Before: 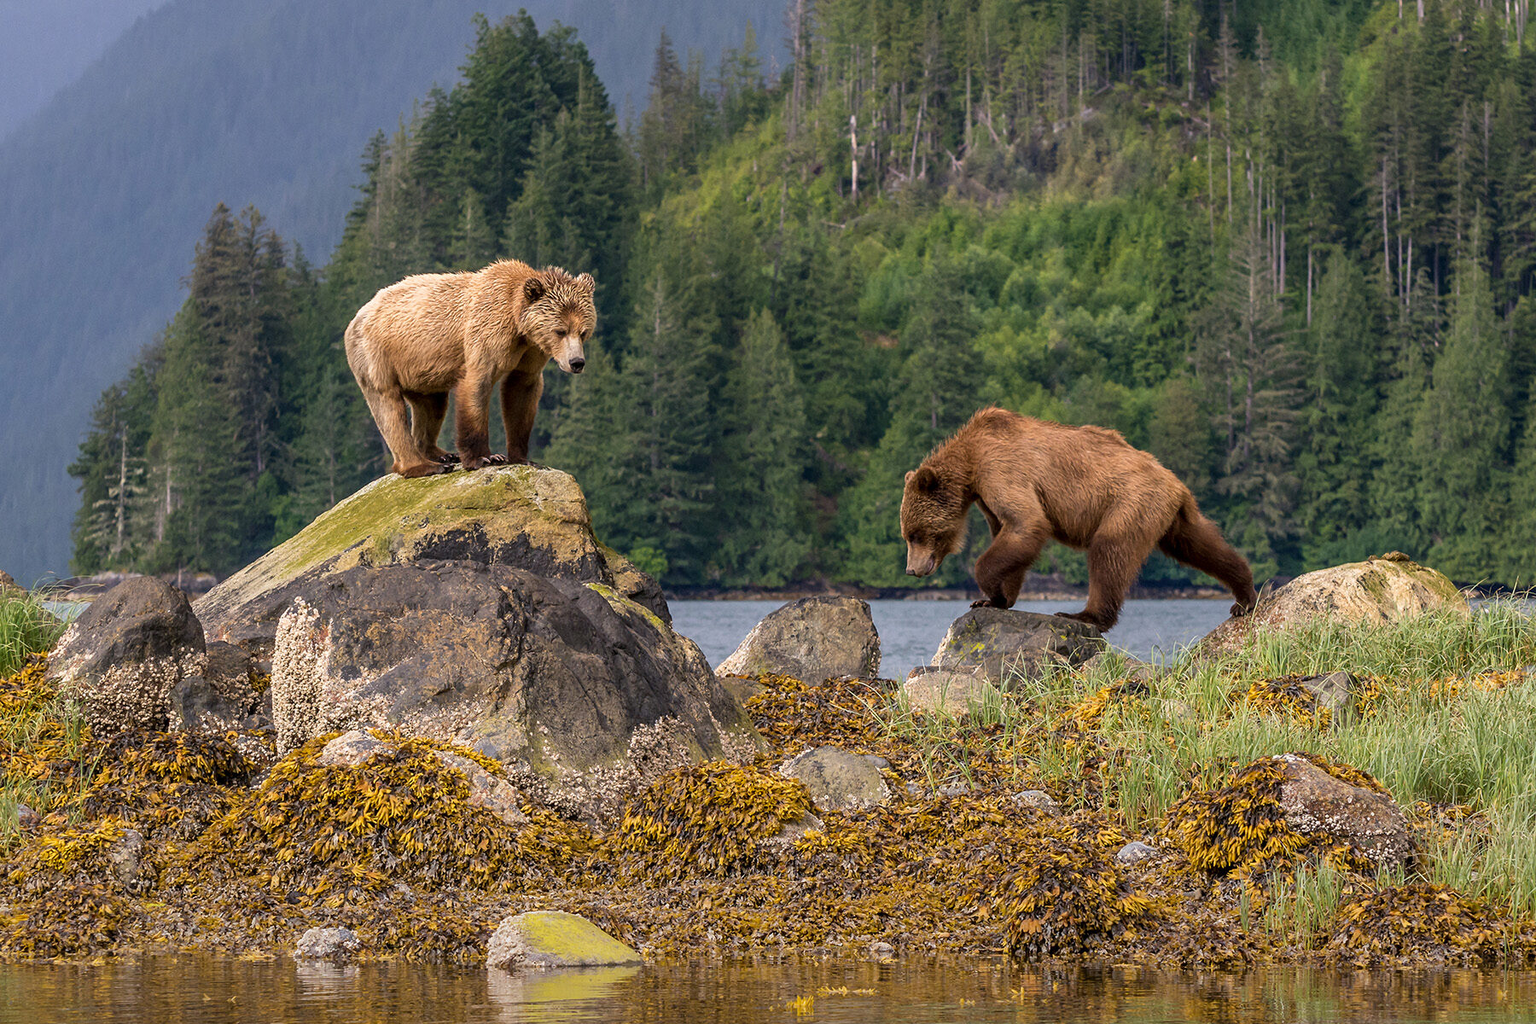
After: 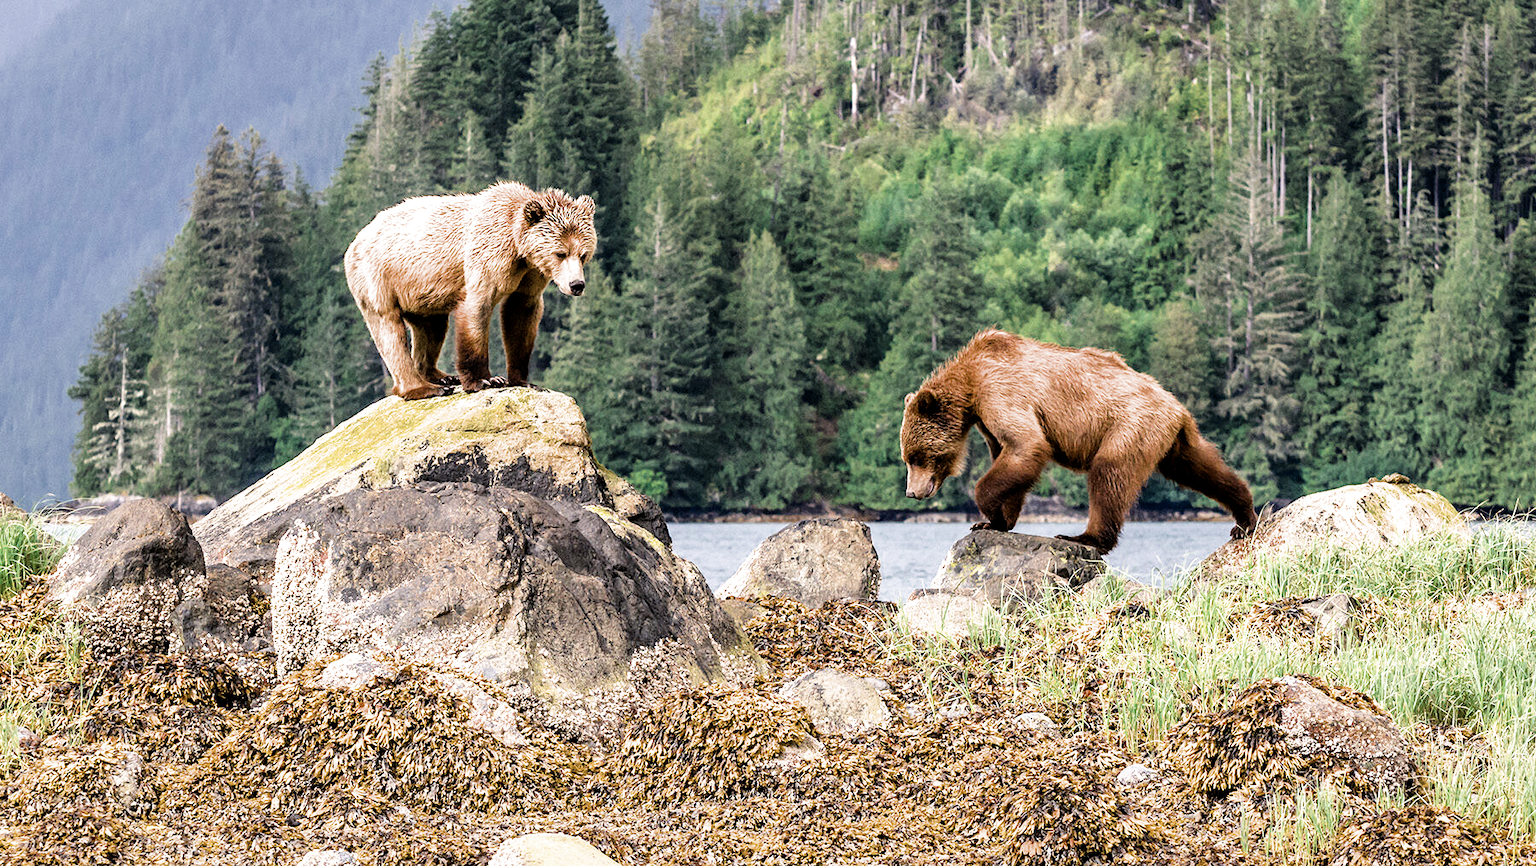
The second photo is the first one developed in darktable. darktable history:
crop: top 7.596%, bottom 7.748%
shadows and highlights: shadows 51.93, highlights -28.27, soften with gaussian
color balance rgb: perceptual saturation grading › global saturation 20%, perceptual saturation grading › highlights -25.012%, perceptual saturation grading › shadows 24.488%, perceptual brilliance grading › highlights 13.007%, perceptual brilliance grading › mid-tones 8.391%, perceptual brilliance grading › shadows -17.33%
exposure: black level correction 0, exposure 1.281 EV, compensate highlight preservation false
filmic rgb: black relative exposure -5.06 EV, white relative exposure 3.52 EV, hardness 3.19, contrast 1.203, highlights saturation mix -30.66%
color zones: curves: ch0 [(0, 0.5) (0.125, 0.4) (0.25, 0.5) (0.375, 0.4) (0.5, 0.4) (0.625, 0.35) (0.75, 0.35) (0.875, 0.5)]; ch1 [(0, 0.35) (0.125, 0.45) (0.25, 0.35) (0.375, 0.35) (0.5, 0.35) (0.625, 0.35) (0.75, 0.45) (0.875, 0.35)]; ch2 [(0, 0.6) (0.125, 0.5) (0.25, 0.5) (0.375, 0.6) (0.5, 0.6) (0.625, 0.5) (0.75, 0.5) (0.875, 0.5)]
